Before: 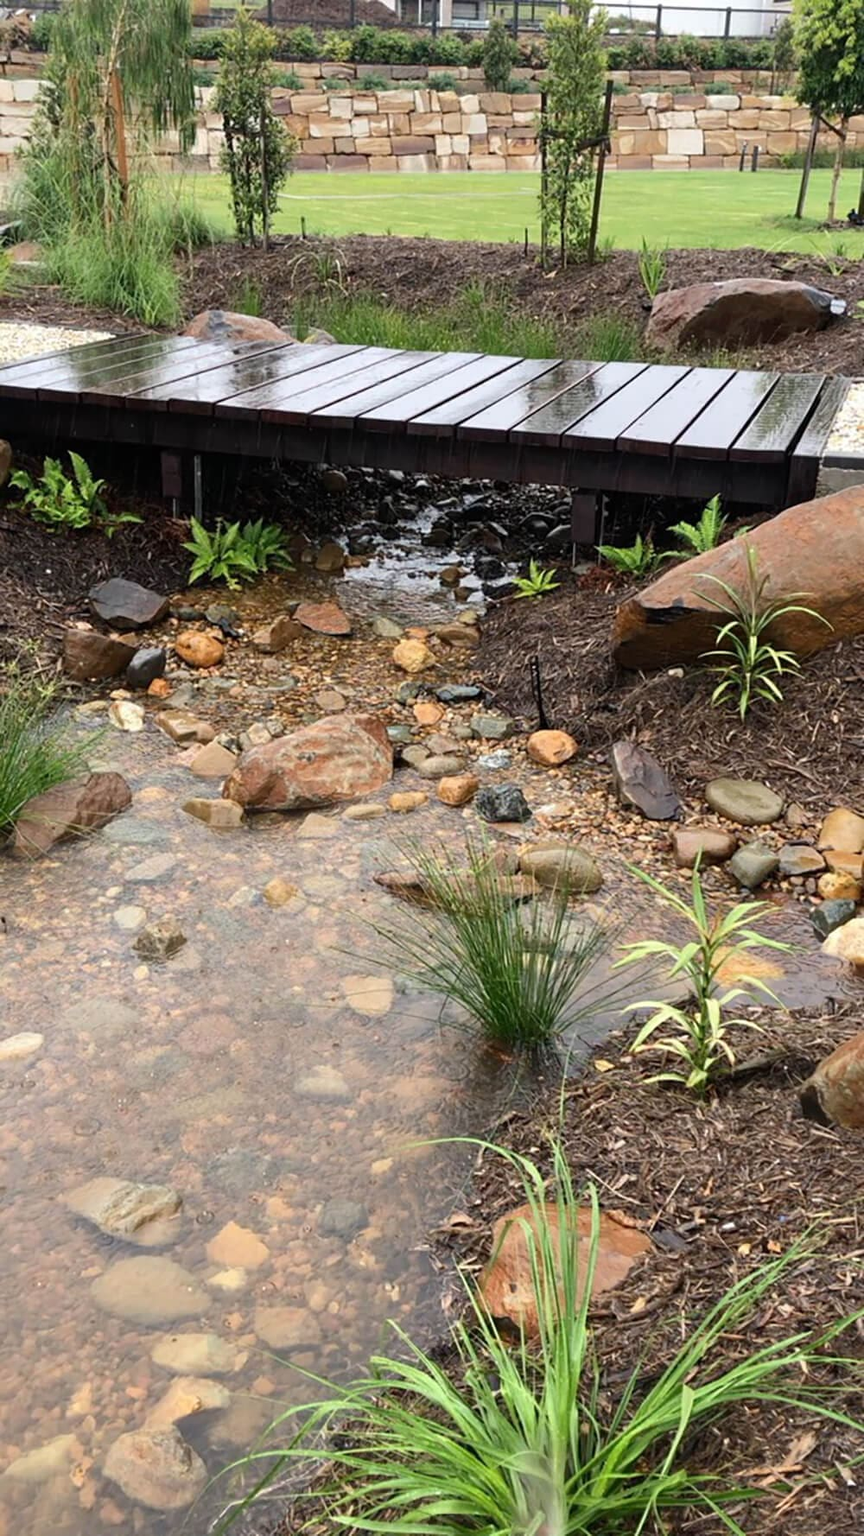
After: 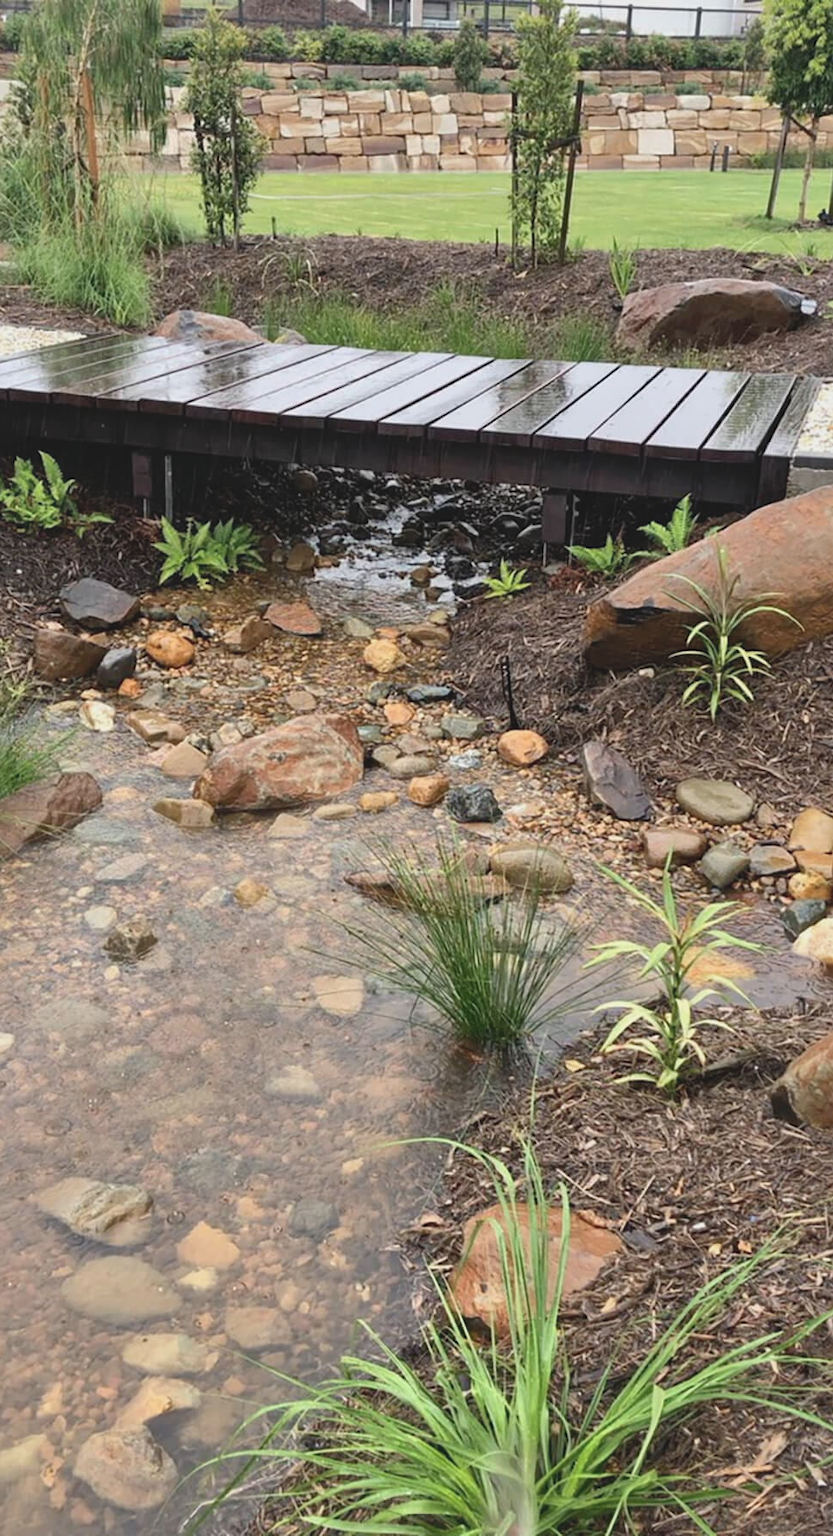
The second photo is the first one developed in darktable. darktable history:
crop and rotate: left 3.435%
local contrast: mode bilateral grid, contrast 21, coarseness 49, detail 120%, midtone range 0.2
shadows and highlights: shadows 39.54, highlights -53.34, low approximation 0.01, soften with gaussian
contrast brightness saturation: contrast -0.15, brightness 0.052, saturation -0.126
